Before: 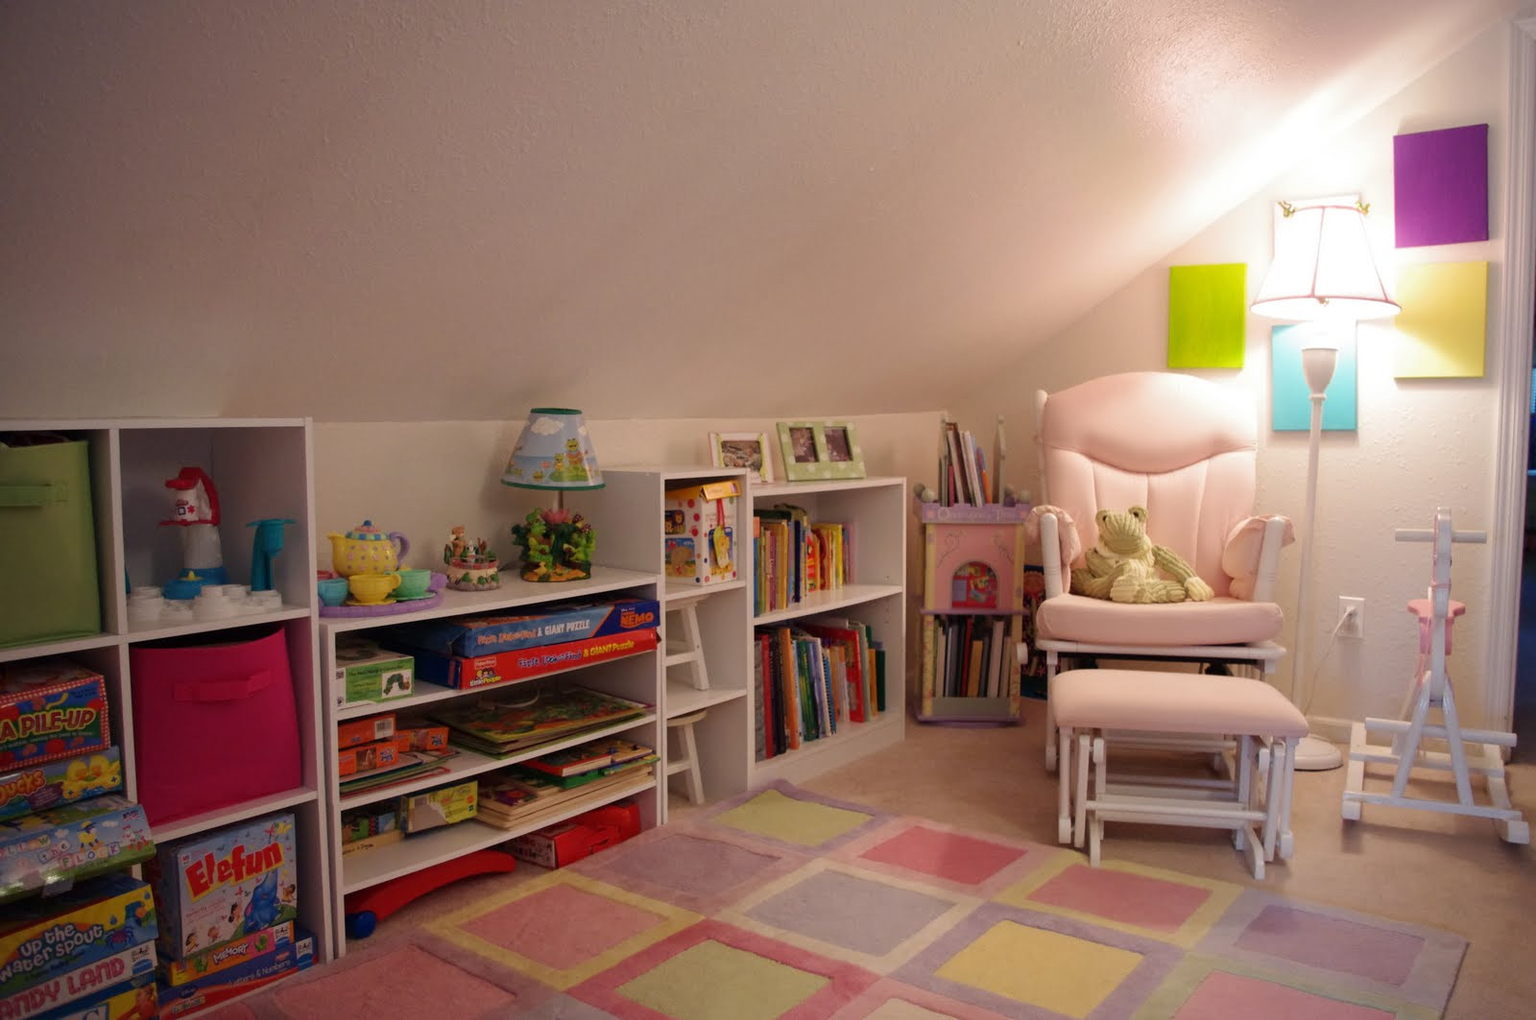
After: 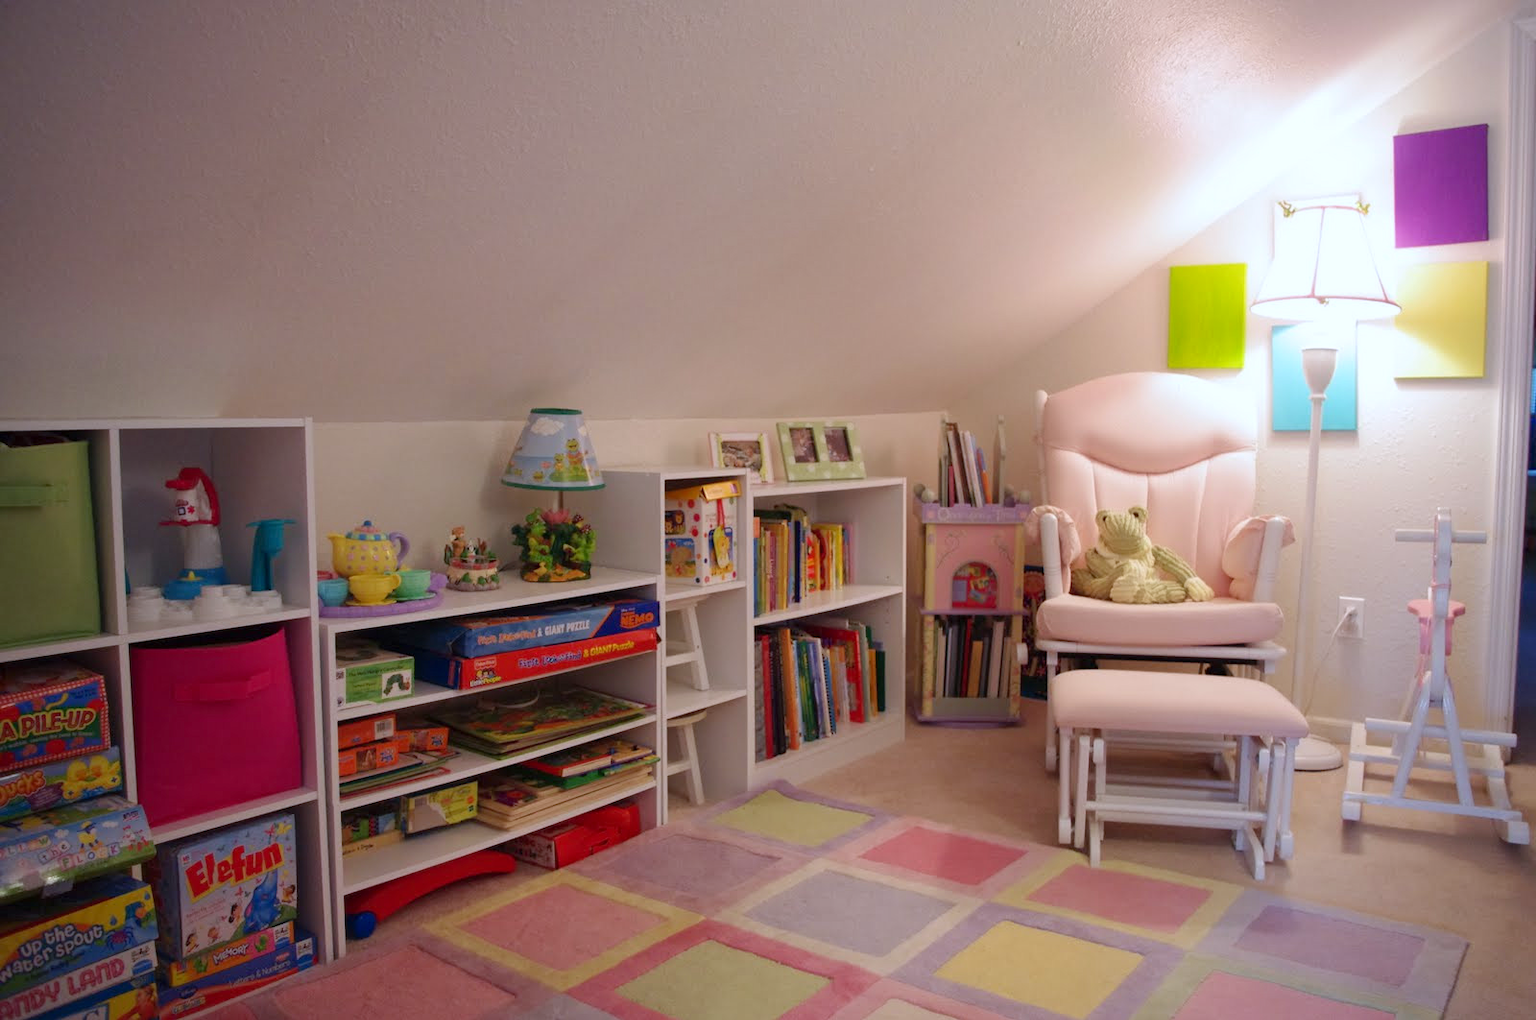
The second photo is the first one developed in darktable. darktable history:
levels: levels [0, 0.478, 1]
white balance: red 0.954, blue 1.079
